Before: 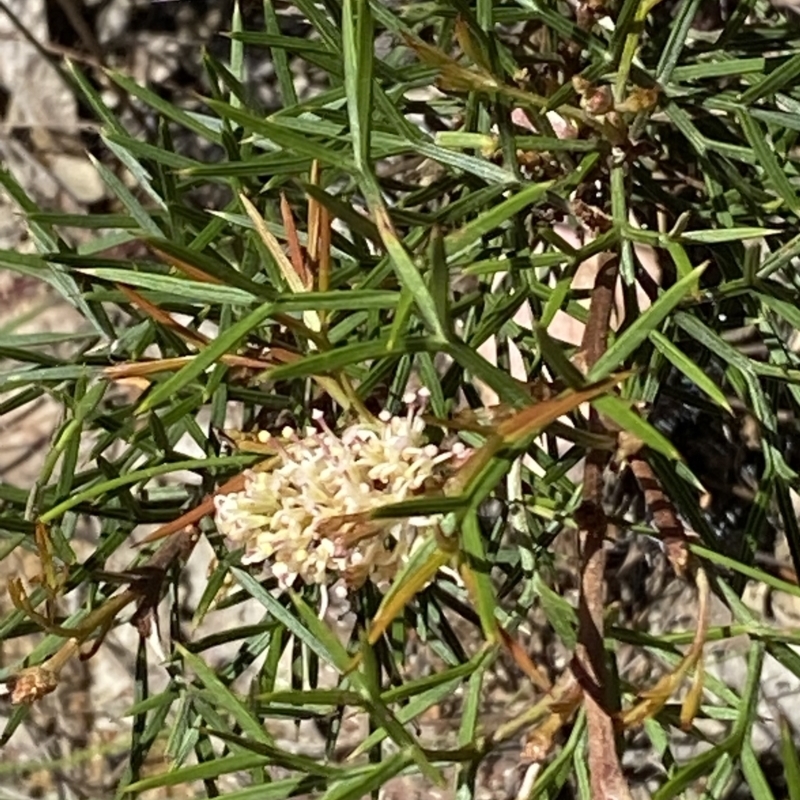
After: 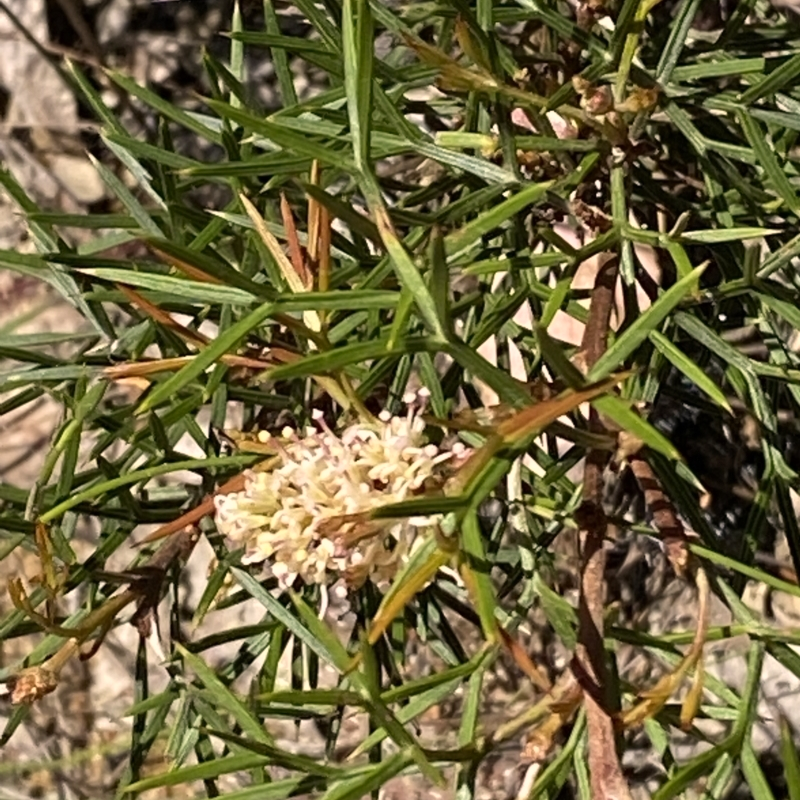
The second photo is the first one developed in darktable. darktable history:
color correction: highlights a* 5.78, highlights b* 4.89
